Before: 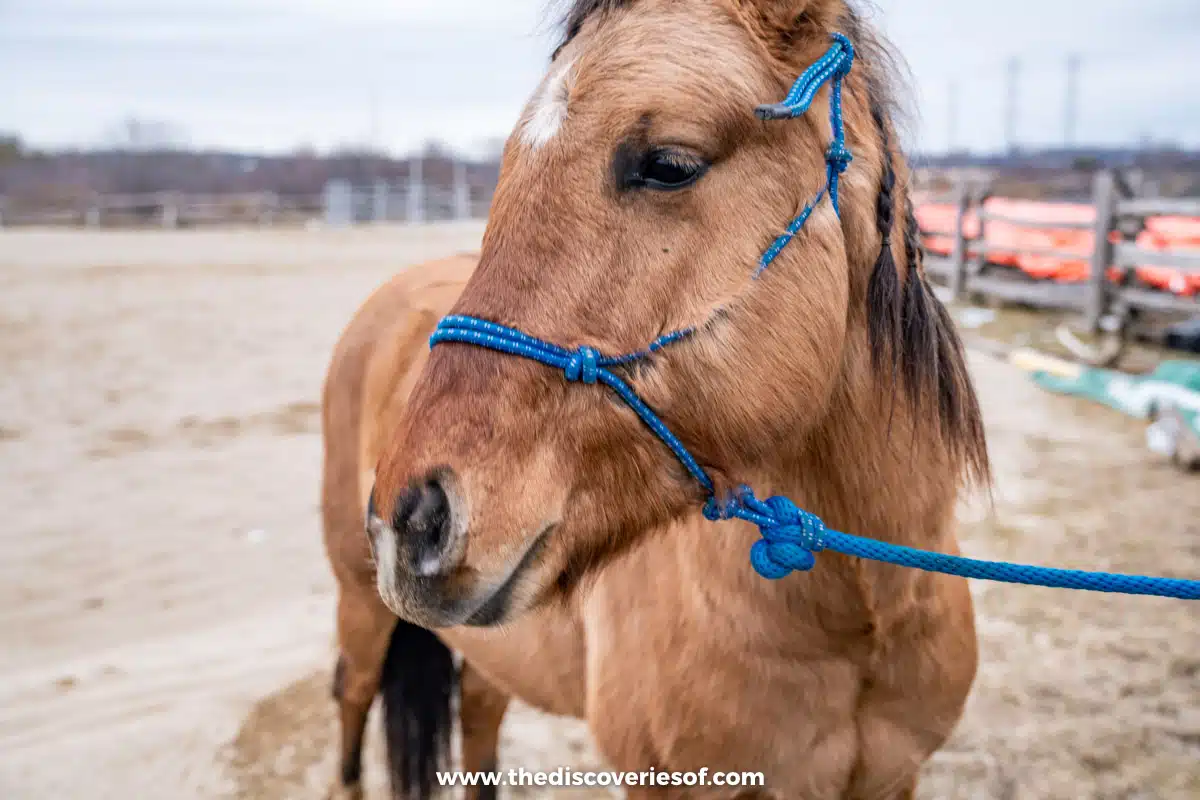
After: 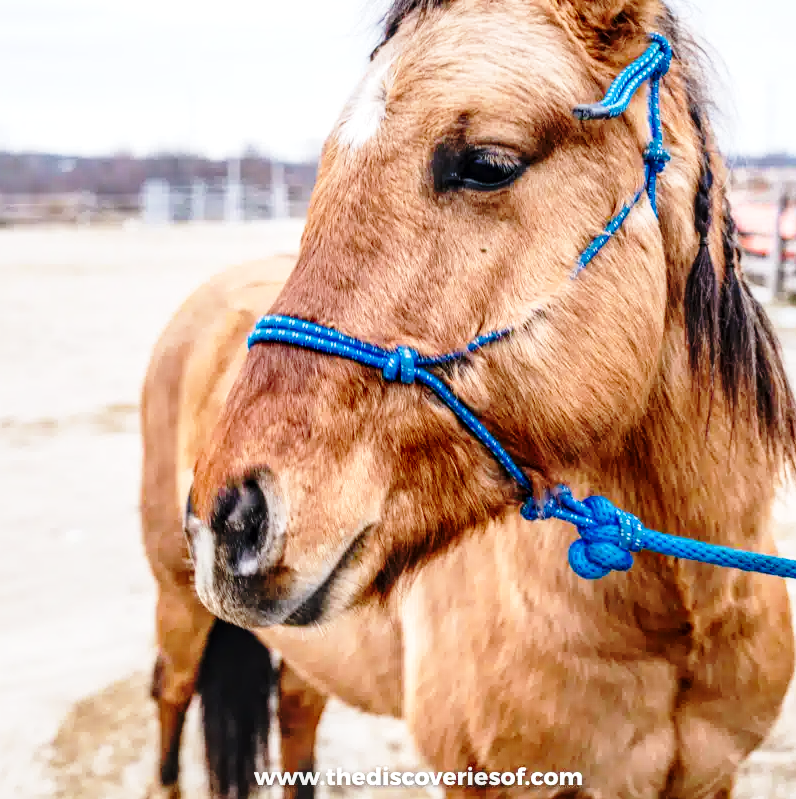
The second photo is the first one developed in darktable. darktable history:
local contrast: on, module defaults
base curve: curves: ch0 [(0, 0) (0.04, 0.03) (0.133, 0.232) (0.448, 0.748) (0.843, 0.968) (1, 1)], preserve colors none
crop and rotate: left 15.242%, right 18.376%
